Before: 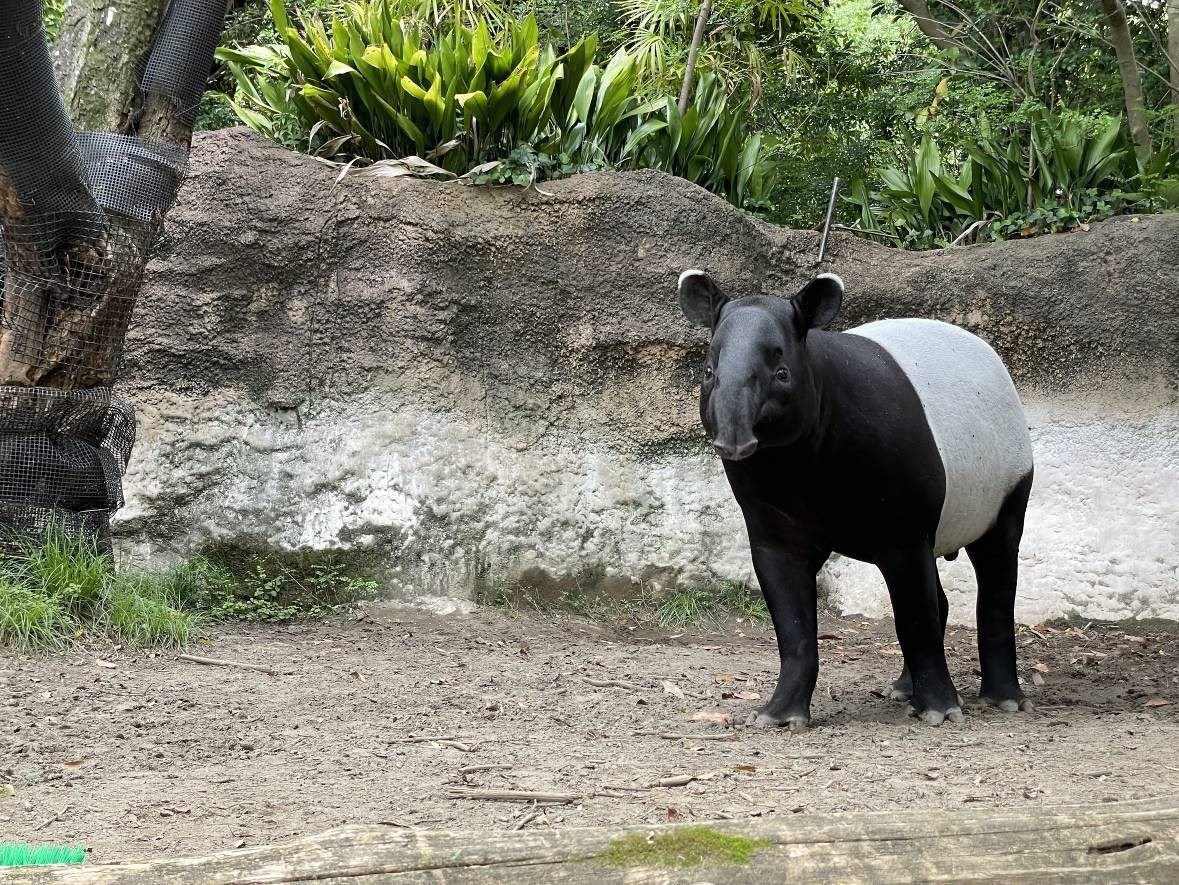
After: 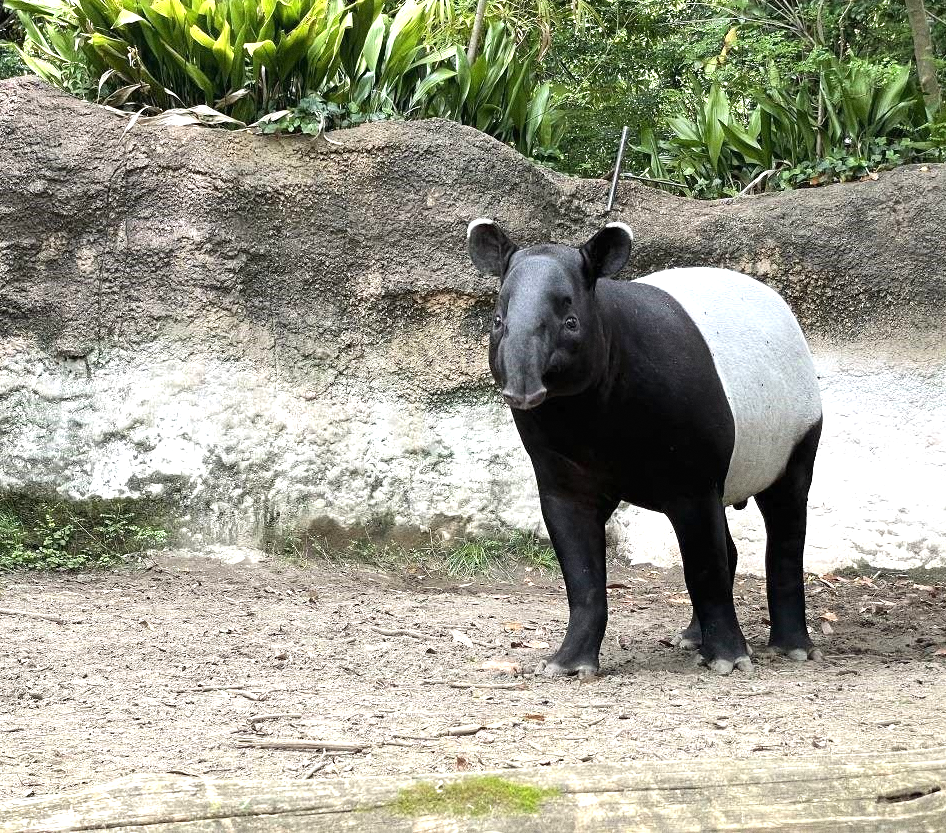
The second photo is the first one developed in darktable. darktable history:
grain: on, module defaults
crop and rotate: left 17.959%, top 5.771%, right 1.742%
exposure: black level correction 0, exposure 0.68 EV, compensate exposure bias true, compensate highlight preservation false
